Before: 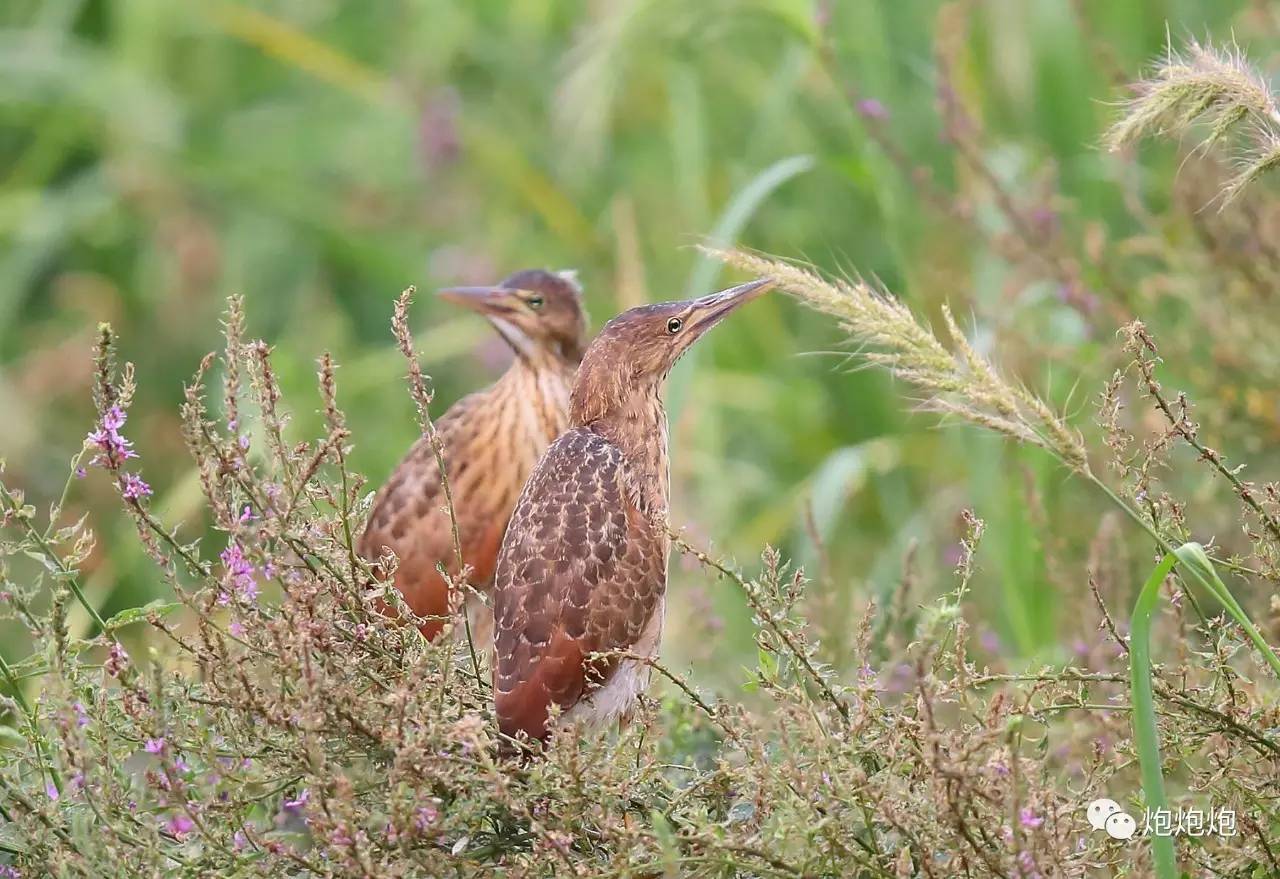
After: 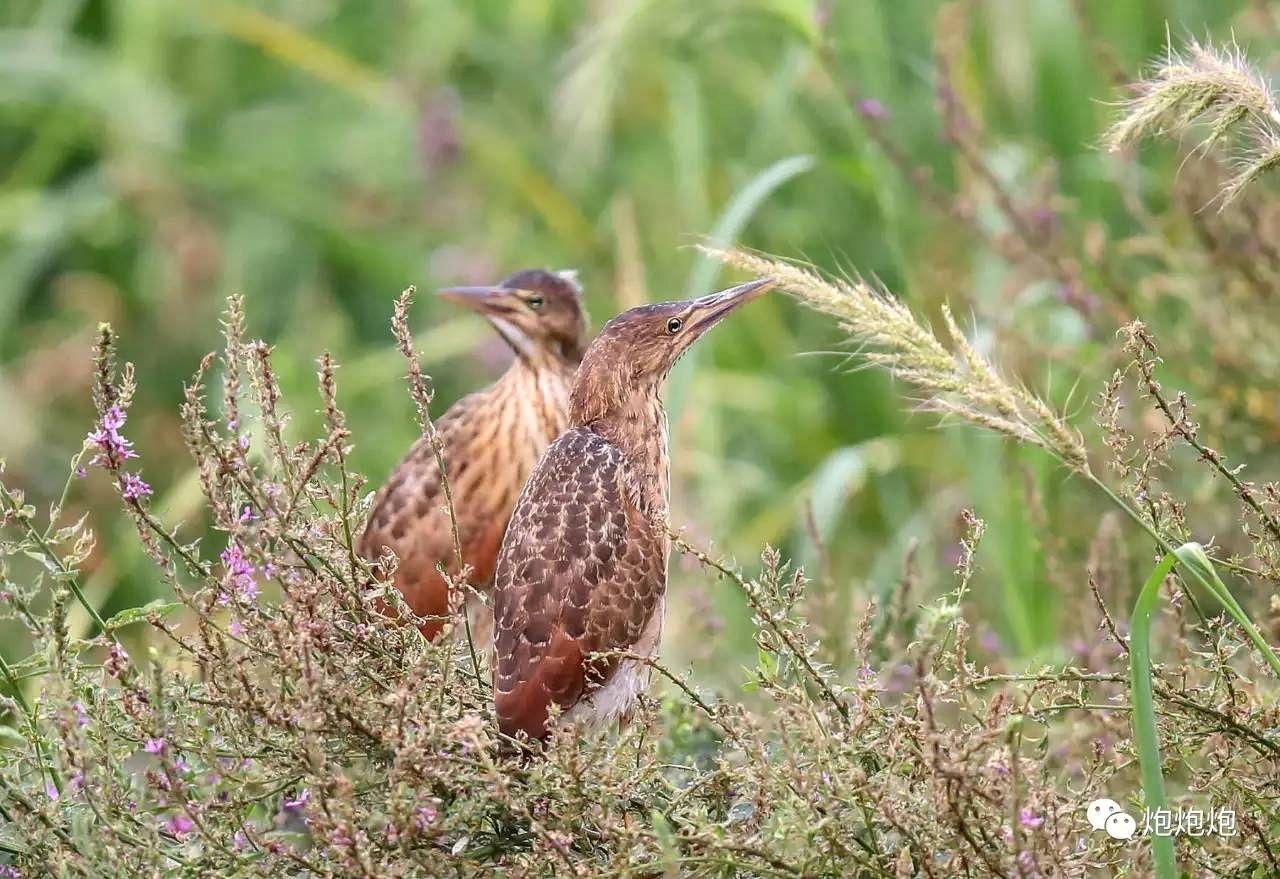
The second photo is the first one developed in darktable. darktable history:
local contrast: highlights 63%, detail 143%, midtone range 0.428
